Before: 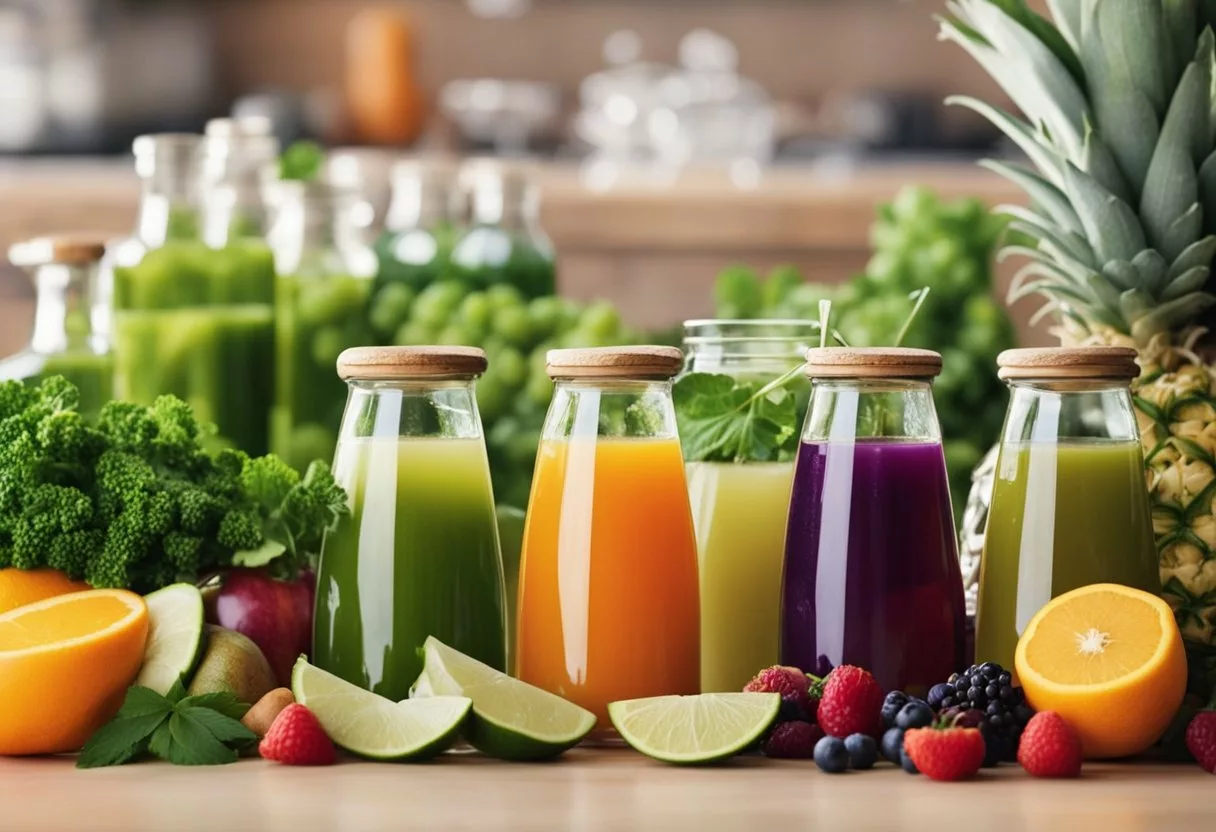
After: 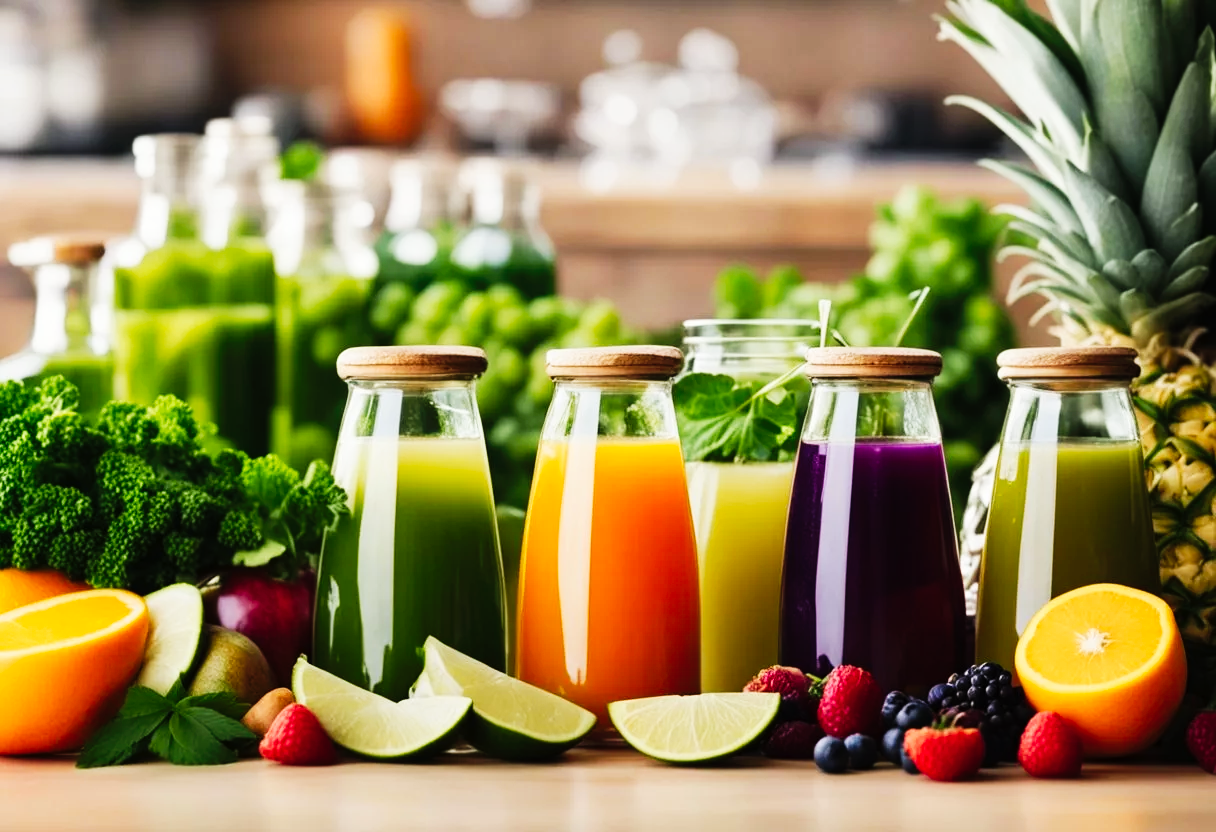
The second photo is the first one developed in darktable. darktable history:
color balance rgb: perceptual saturation grading › global saturation 0.625%
tone curve: curves: ch0 [(0, 0) (0.003, 0.002) (0.011, 0.006) (0.025, 0.014) (0.044, 0.02) (0.069, 0.027) (0.1, 0.036) (0.136, 0.05) (0.177, 0.081) (0.224, 0.118) (0.277, 0.183) (0.335, 0.262) (0.399, 0.351) (0.468, 0.456) (0.543, 0.571) (0.623, 0.692) (0.709, 0.795) (0.801, 0.88) (0.898, 0.948) (1, 1)], preserve colors none
